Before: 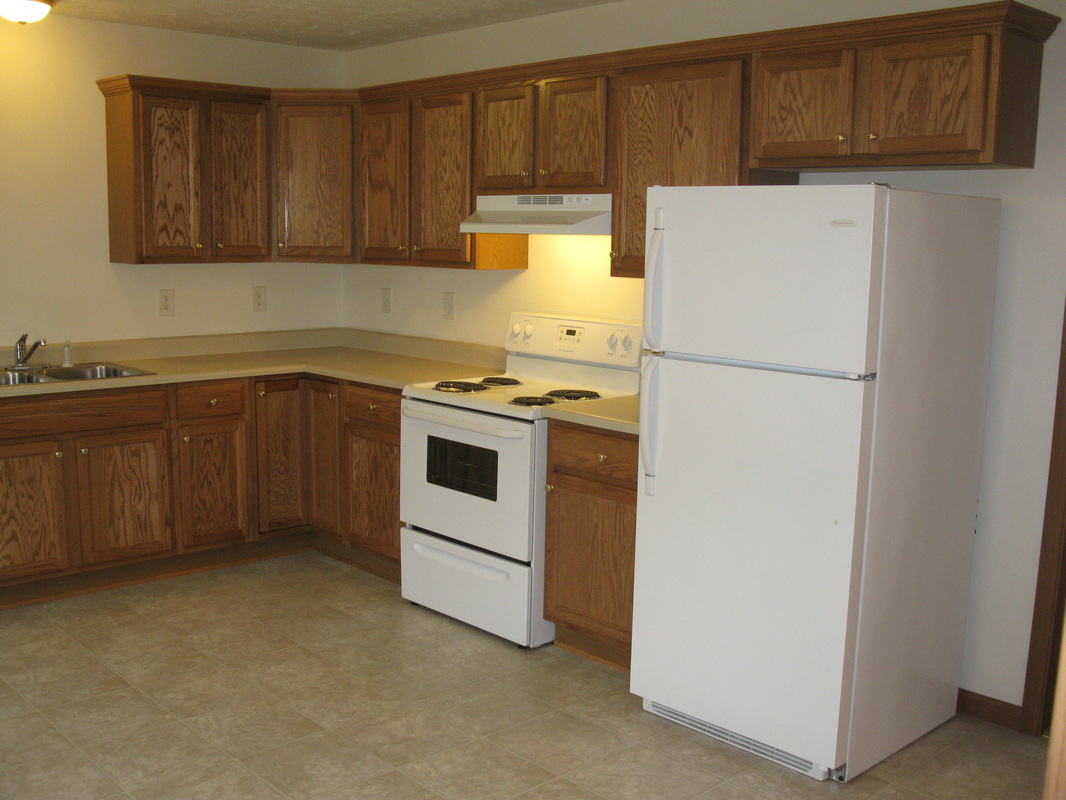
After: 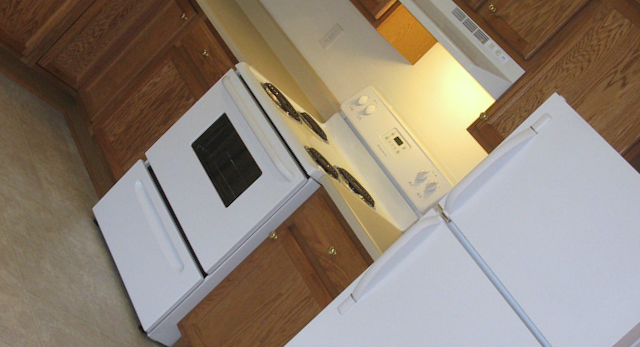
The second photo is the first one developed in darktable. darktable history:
color calibration: illuminant as shot in camera, x 0.365, y 0.378, temperature 4422.16 K
crop and rotate: angle -44.94°, top 16.723%, right 0.945%, bottom 11.746%
